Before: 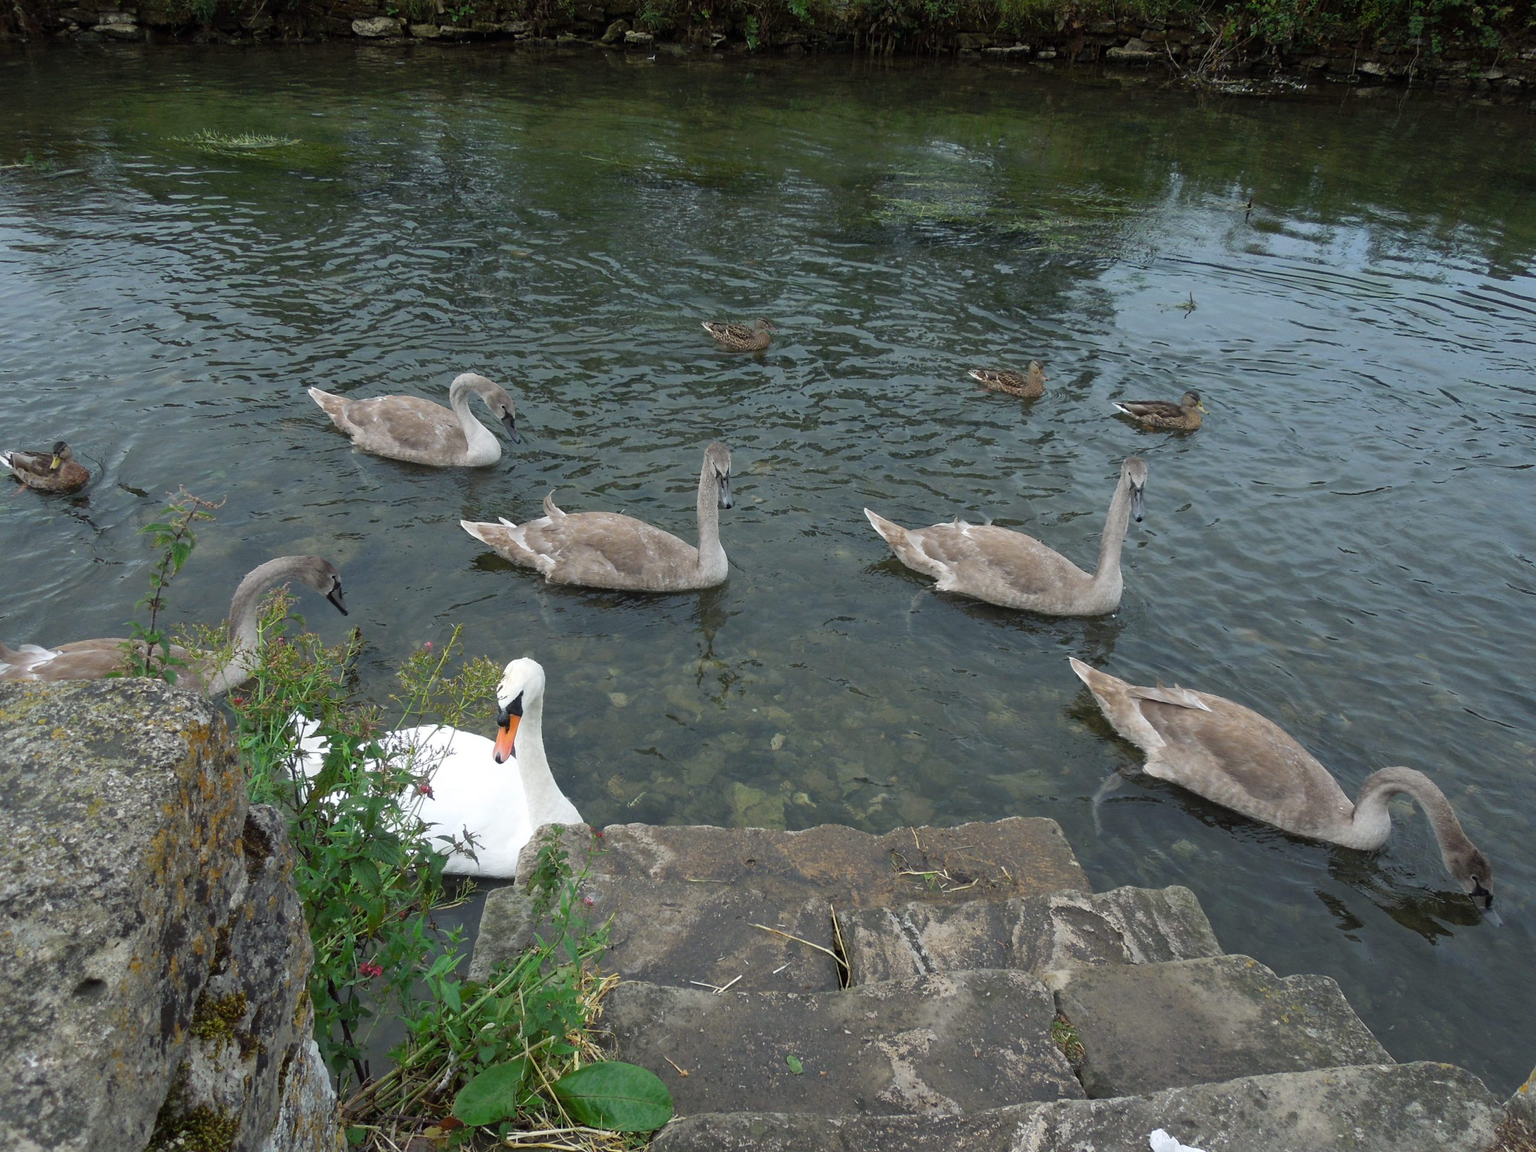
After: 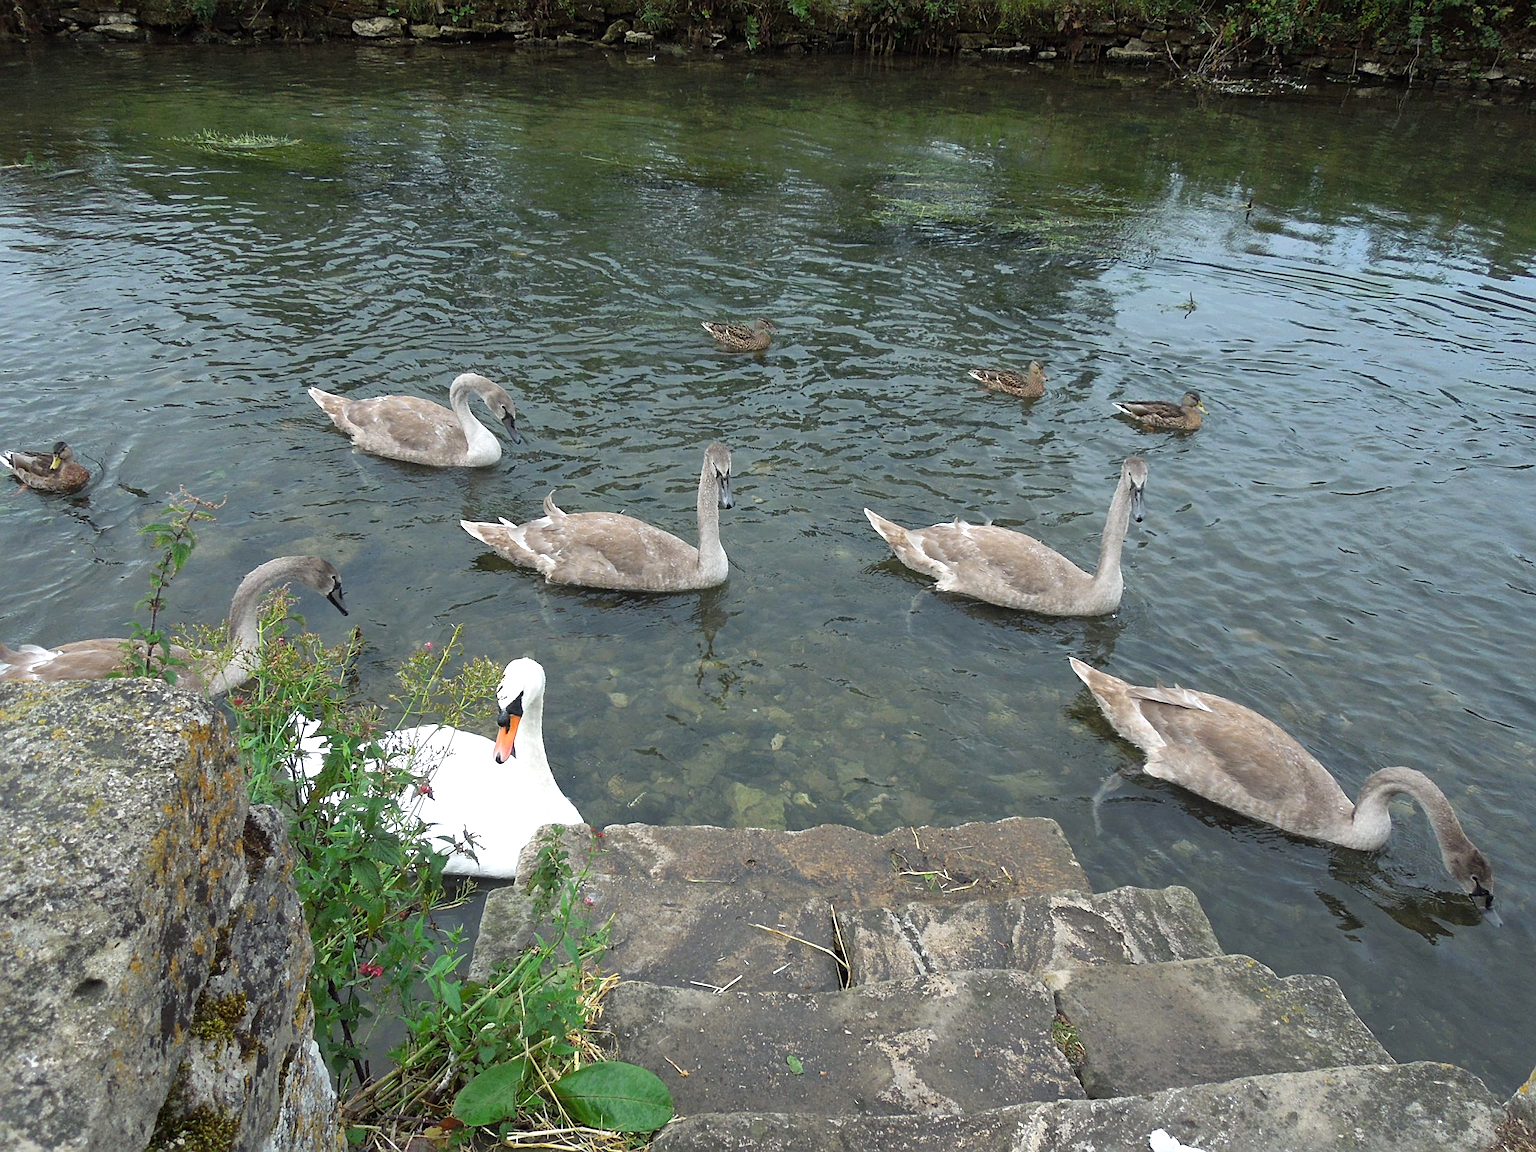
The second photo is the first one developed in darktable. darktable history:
shadows and highlights: shadows 20.55, highlights -20.99, soften with gaussian
exposure: exposure 0.556 EV, compensate highlight preservation false
sharpen: on, module defaults
